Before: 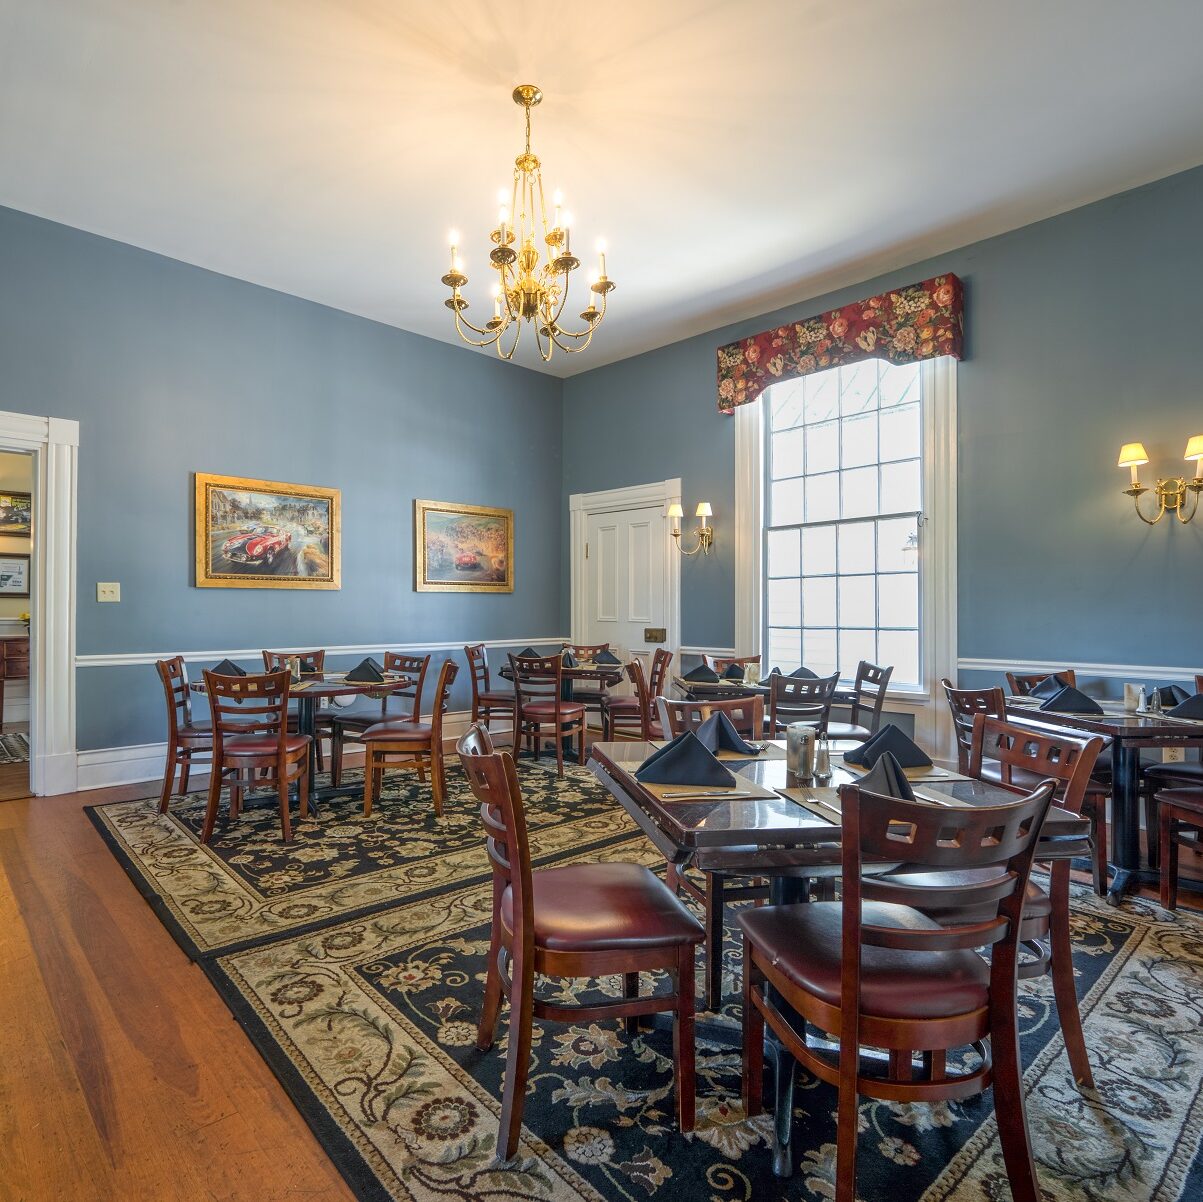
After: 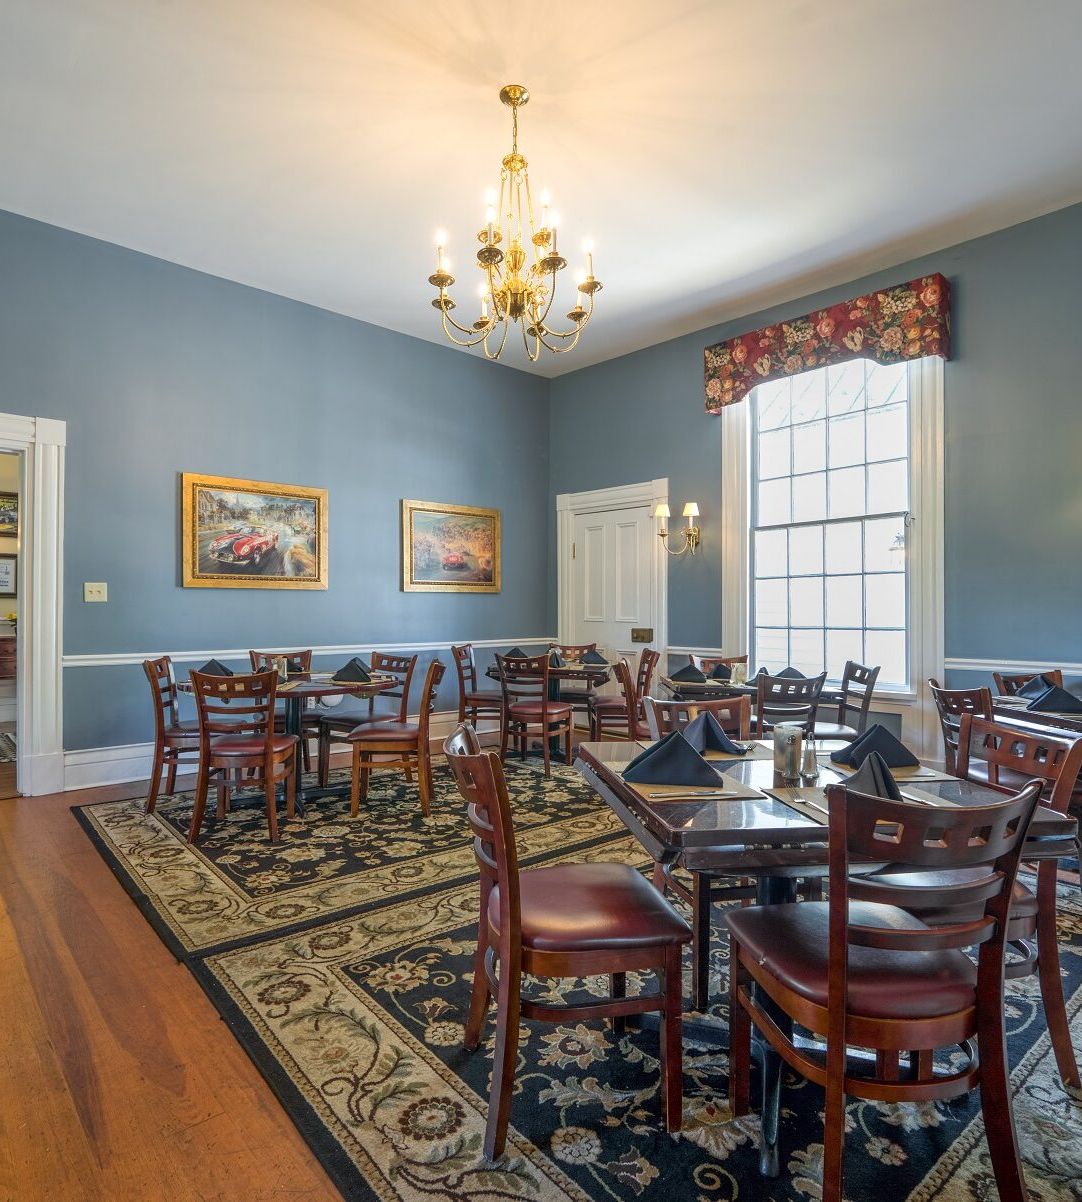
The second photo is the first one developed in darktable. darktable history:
crop and rotate: left 1.093%, right 8.915%
